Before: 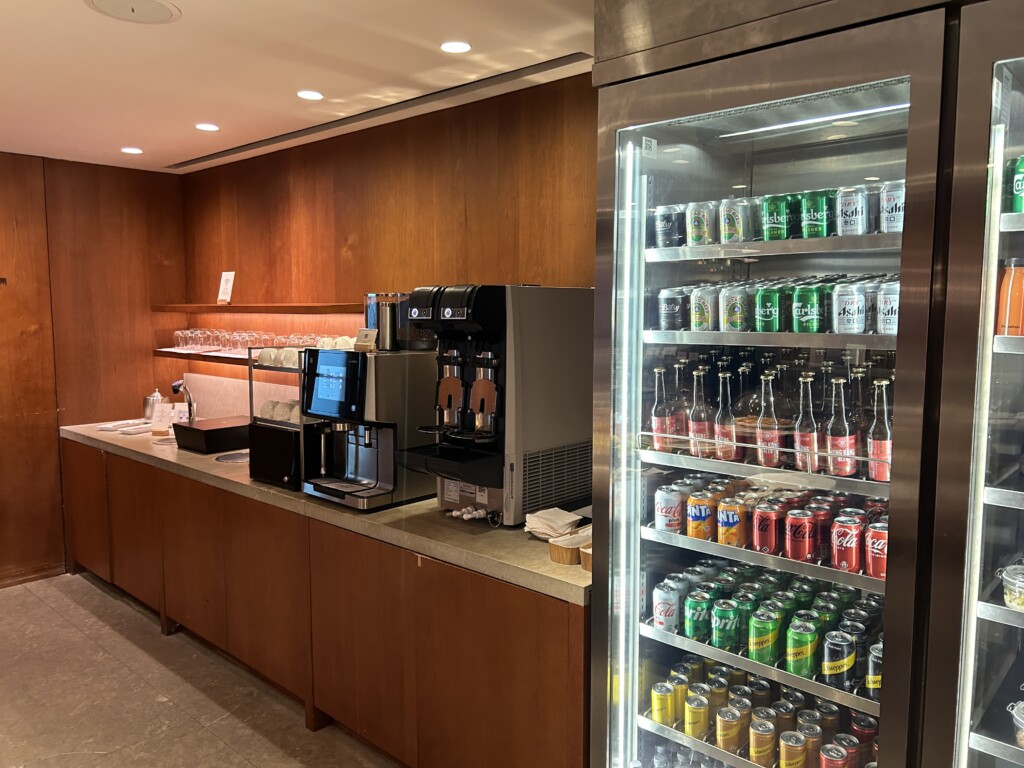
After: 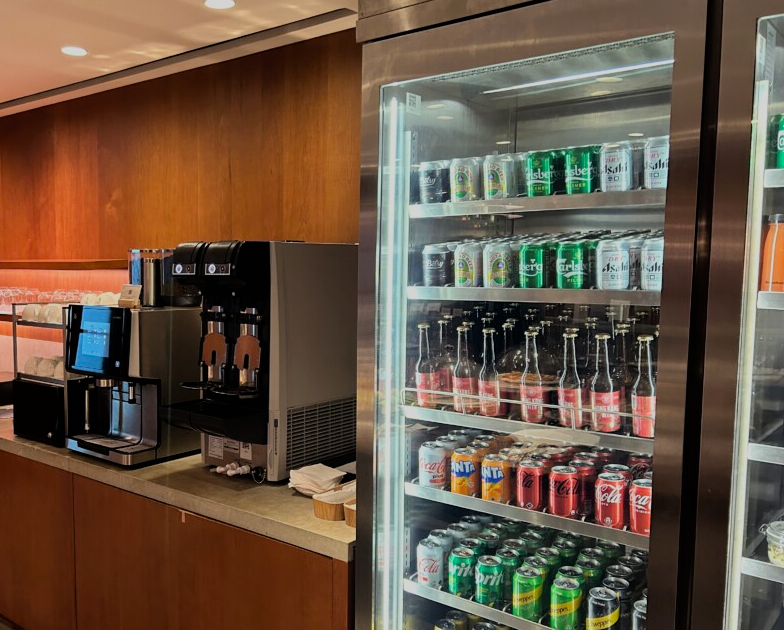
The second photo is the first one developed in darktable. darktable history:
crop: left 23.095%, top 5.827%, bottom 11.854%
filmic rgb: black relative exposure -8.42 EV, white relative exposure 4.68 EV, hardness 3.82, color science v6 (2022)
